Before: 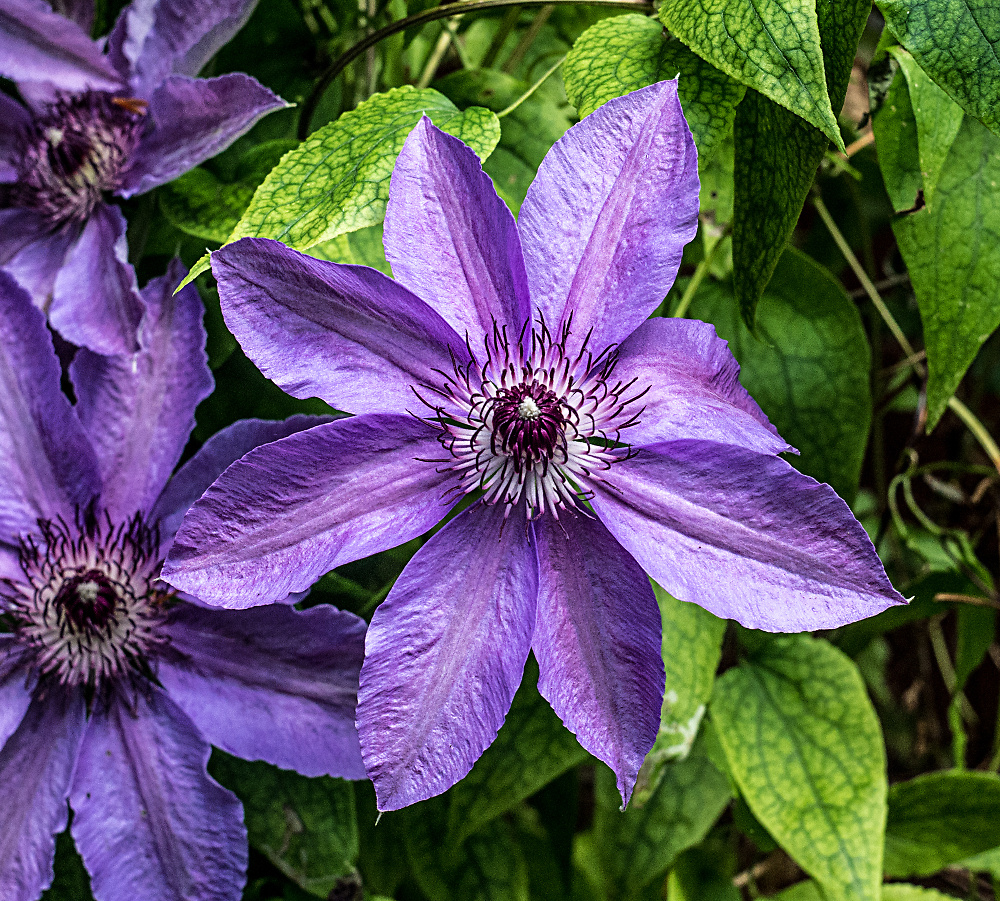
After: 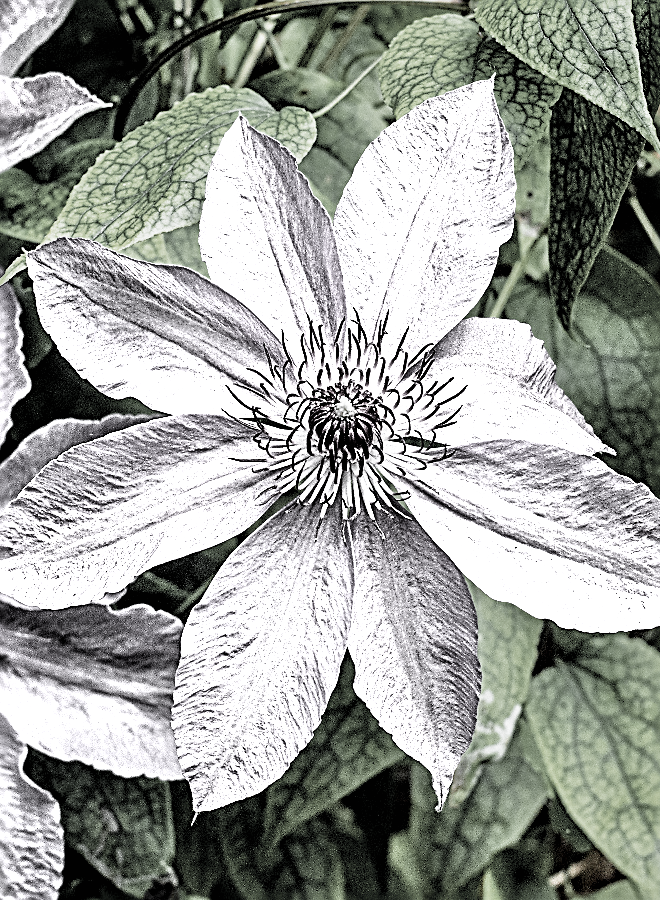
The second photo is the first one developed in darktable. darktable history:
contrast equalizer: octaves 7, y [[0.6 ×6], [0.55 ×6], [0 ×6], [0 ×6], [0 ×6]], mix 0.3
color zones: curves: ch0 [(0, 0.613) (0.01, 0.613) (0.245, 0.448) (0.498, 0.529) (0.642, 0.665) (0.879, 0.777) (0.99, 0.613)]; ch1 [(0, 0.035) (0.121, 0.189) (0.259, 0.197) (0.415, 0.061) (0.589, 0.022) (0.732, 0.022) (0.857, 0.026) (0.991, 0.053)]
sharpen: radius 2.817, amount 0.715
sigmoid: contrast 1.22, skew 0.65
contrast brightness saturation: contrast 0.1, brightness 0.03, saturation 0.09
crop and rotate: left 18.442%, right 15.508%
tone equalizer: -7 EV 0.15 EV, -6 EV 0.6 EV, -5 EV 1.15 EV, -4 EV 1.33 EV, -3 EV 1.15 EV, -2 EV 0.6 EV, -1 EV 0.15 EV, mask exposure compensation -0.5 EV
color calibration: x 0.372, y 0.386, temperature 4283.97 K
